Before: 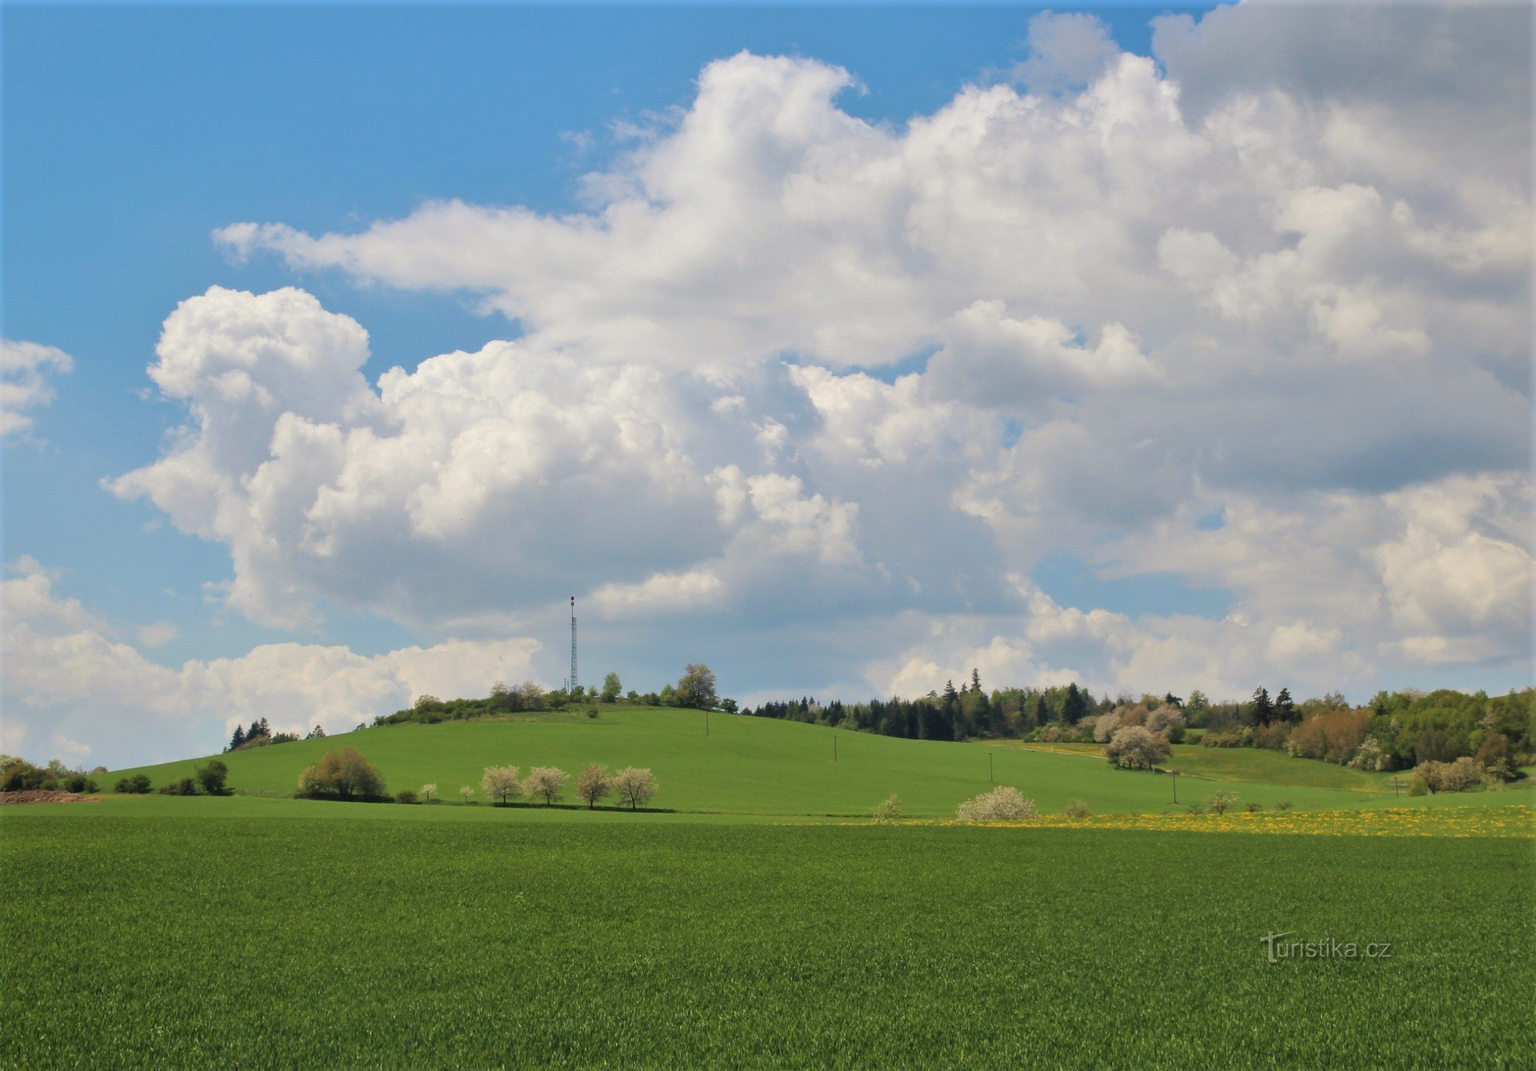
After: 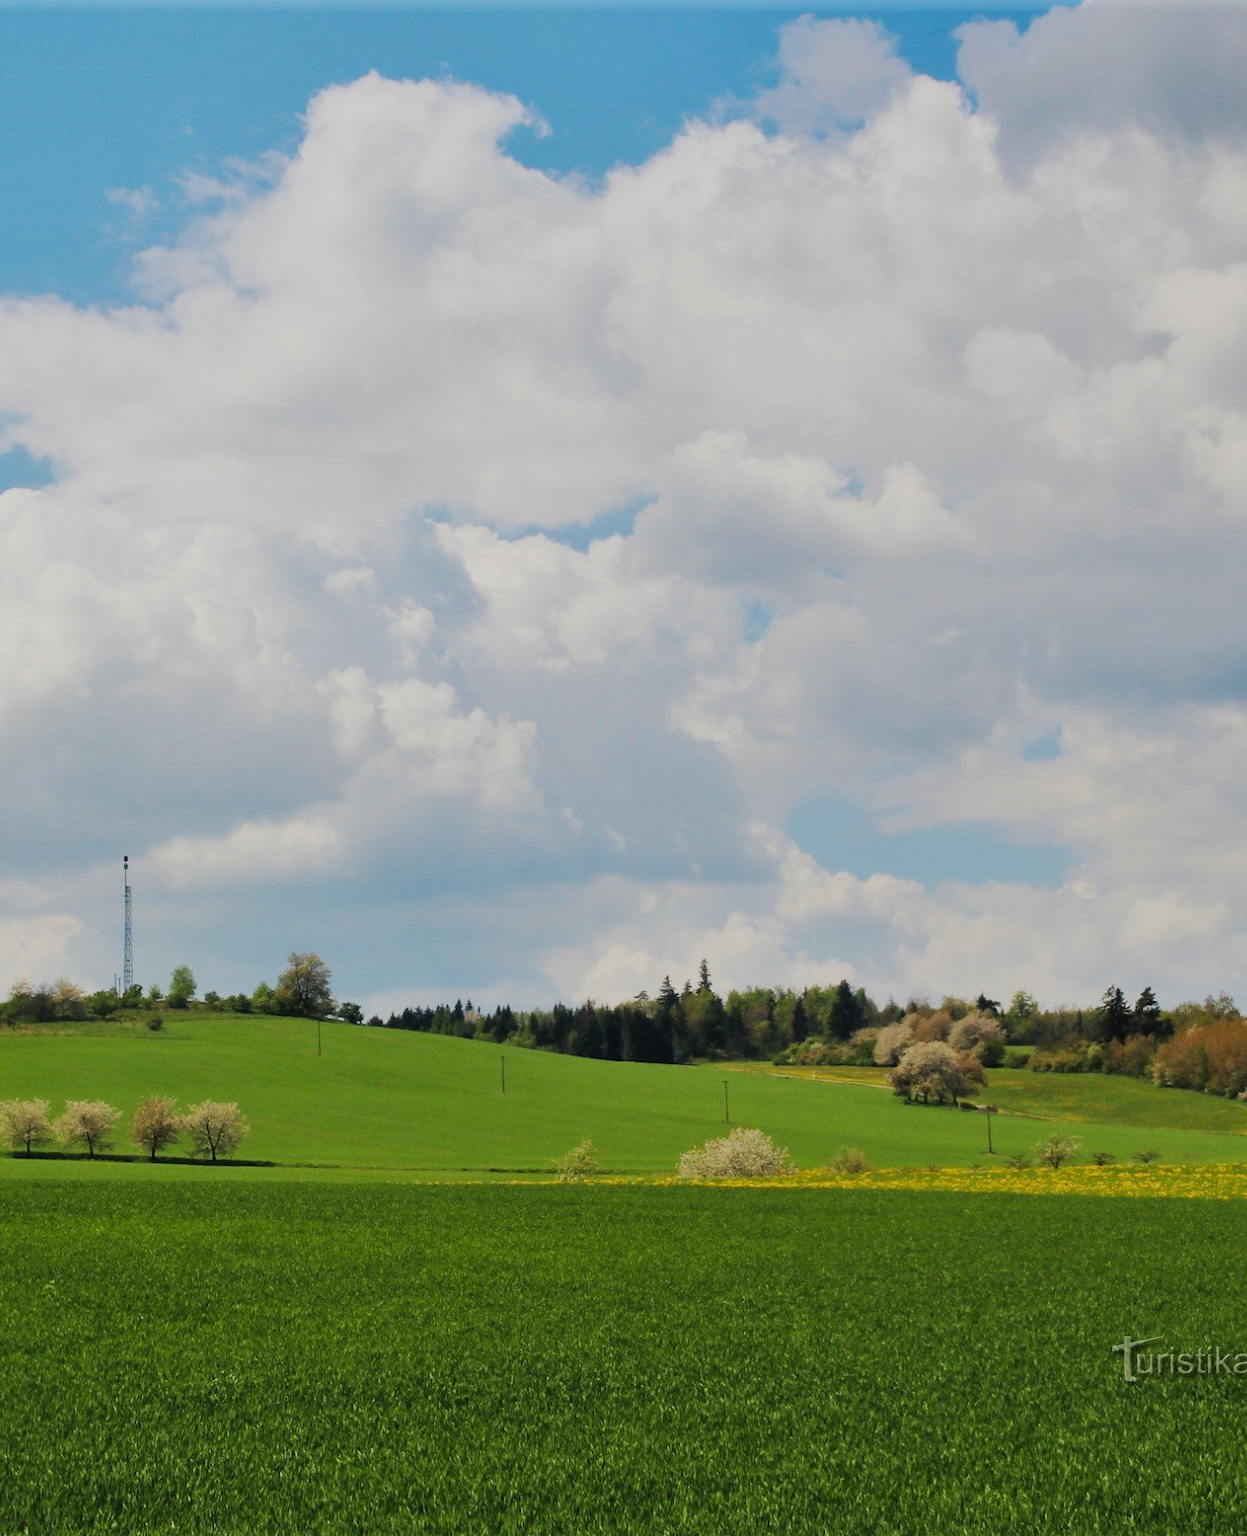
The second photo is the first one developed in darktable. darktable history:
filmic rgb: black relative exposure -16 EV, white relative exposure 6.23 EV, hardness 5.14, contrast 1.347, preserve chrominance no, color science v5 (2021), contrast in shadows safe, contrast in highlights safe
crop: left 31.563%, top 0.007%, right 11.77%
